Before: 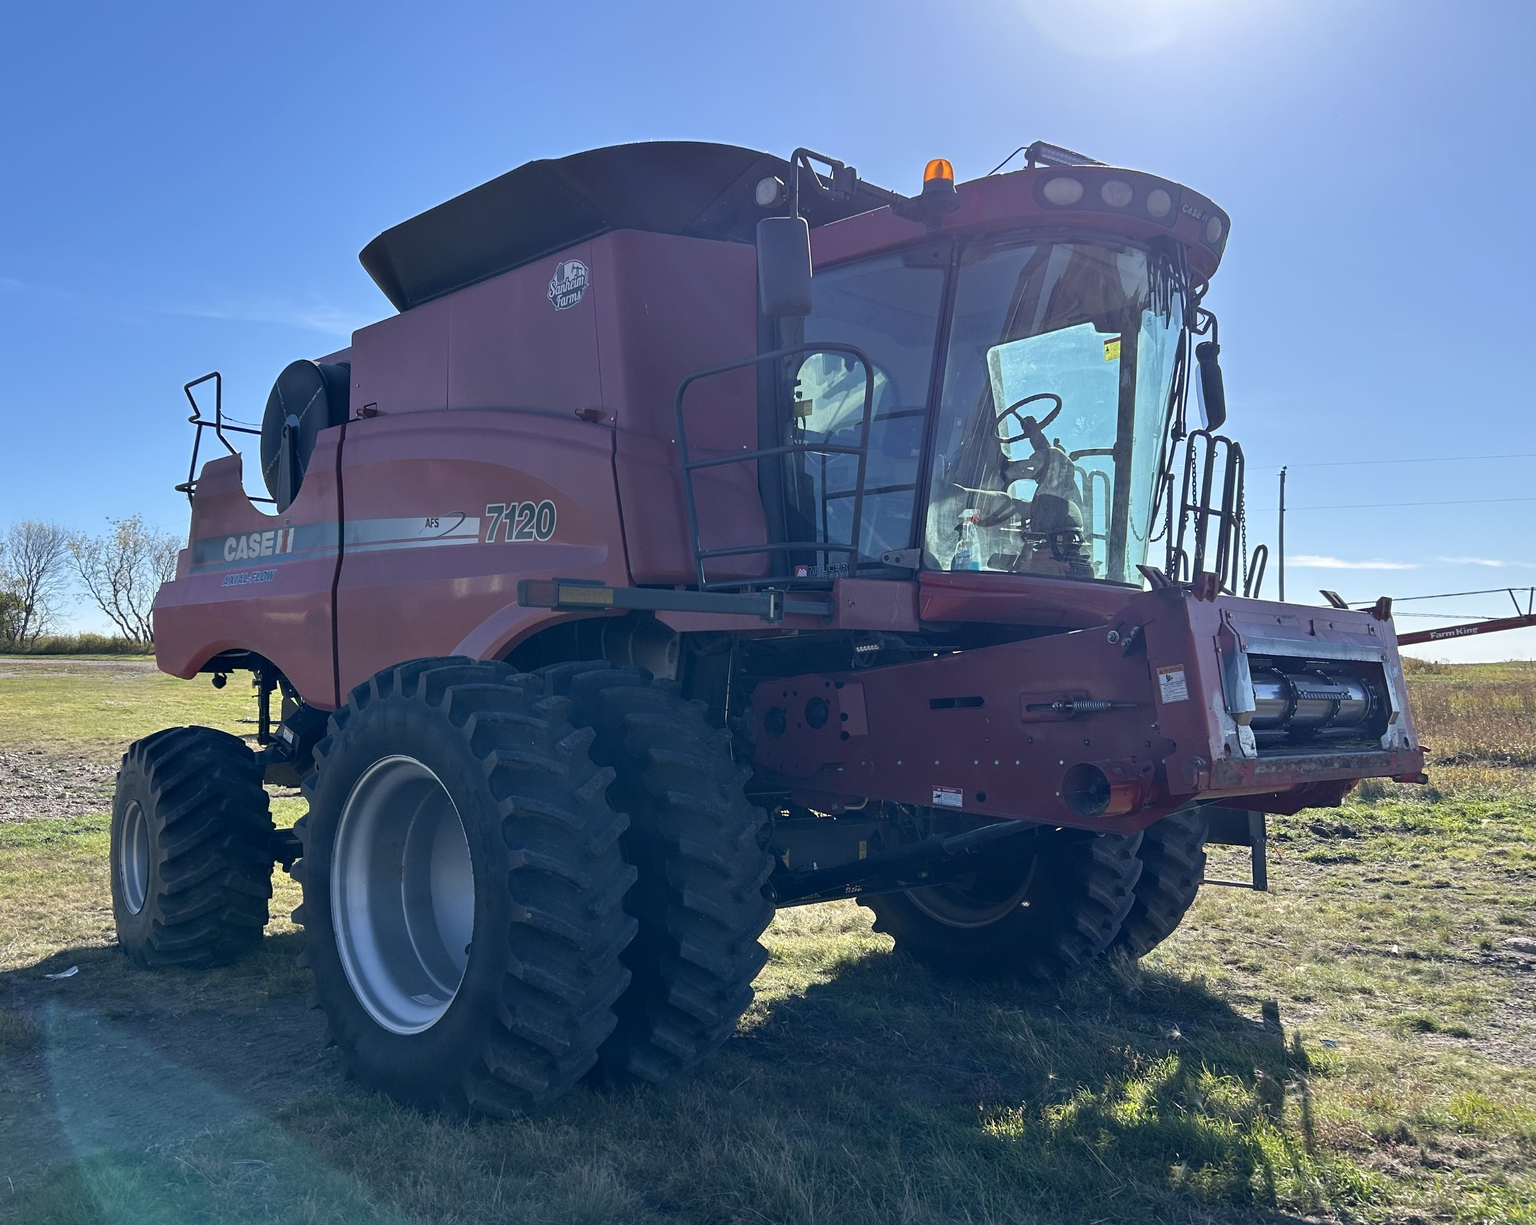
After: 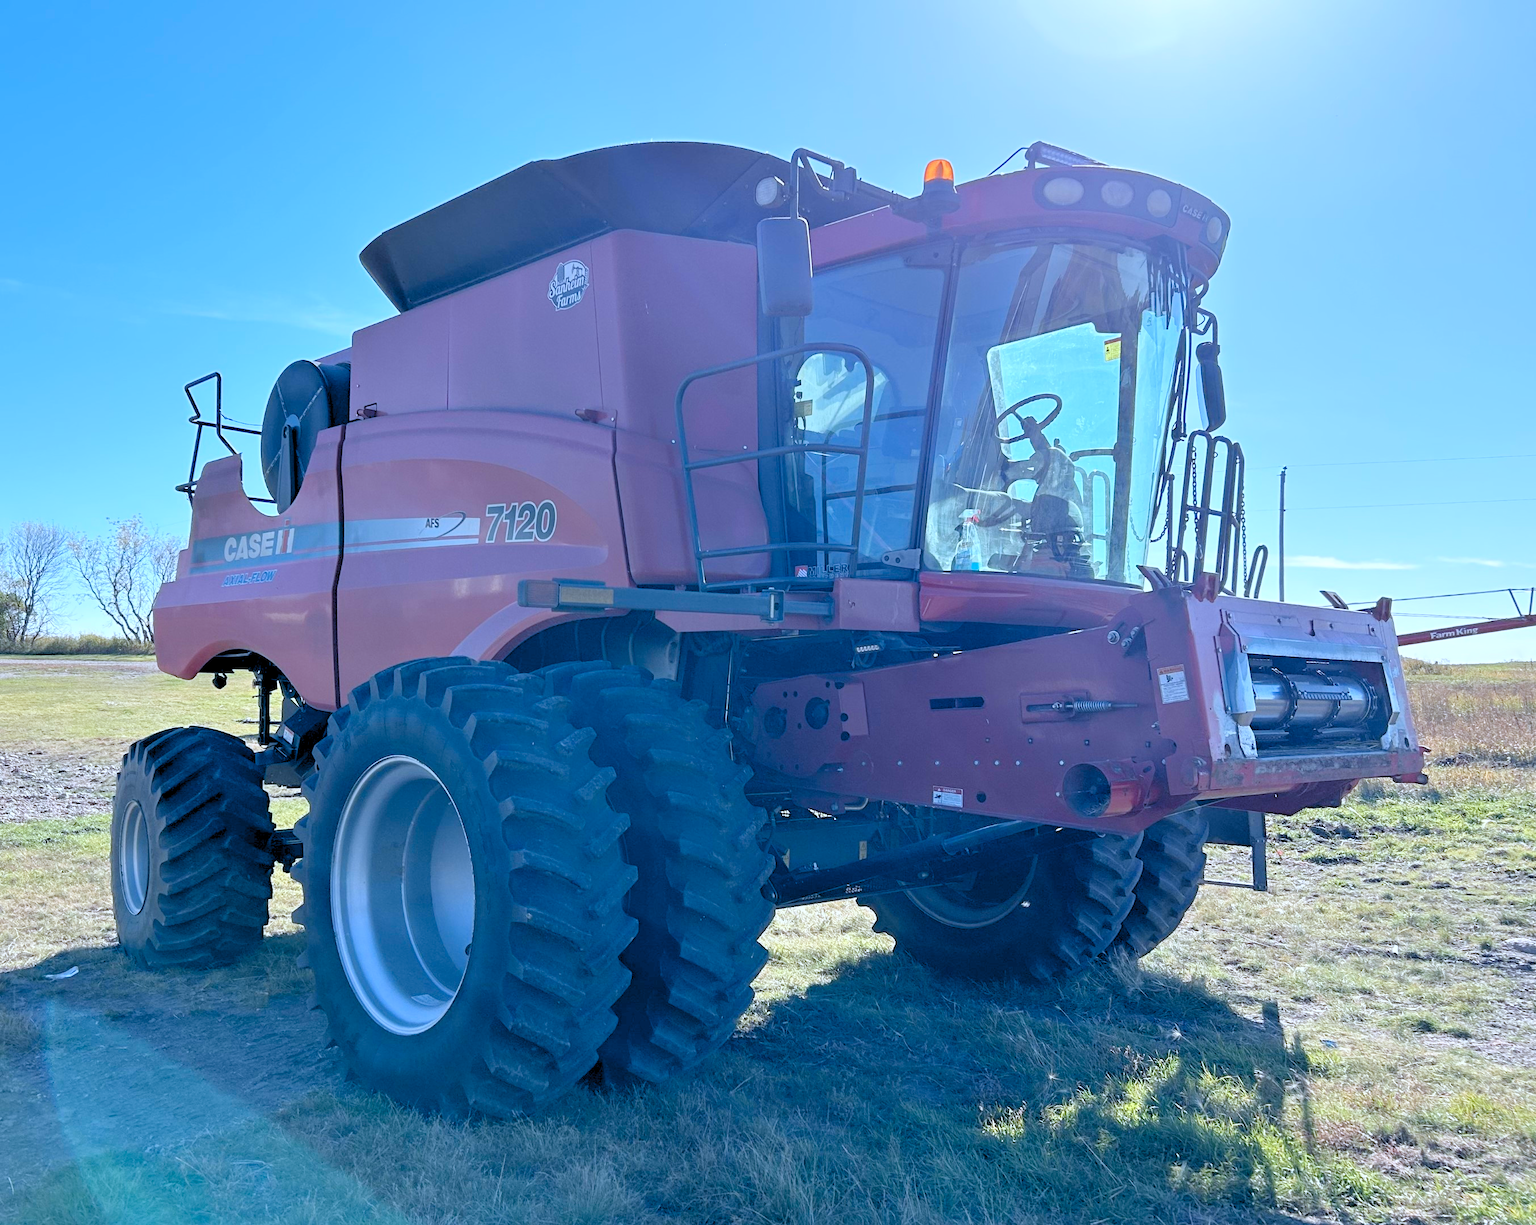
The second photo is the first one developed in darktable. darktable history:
color correction: highlights a* -2.02, highlights b* -18.11
levels: levels [0.072, 0.414, 0.976]
